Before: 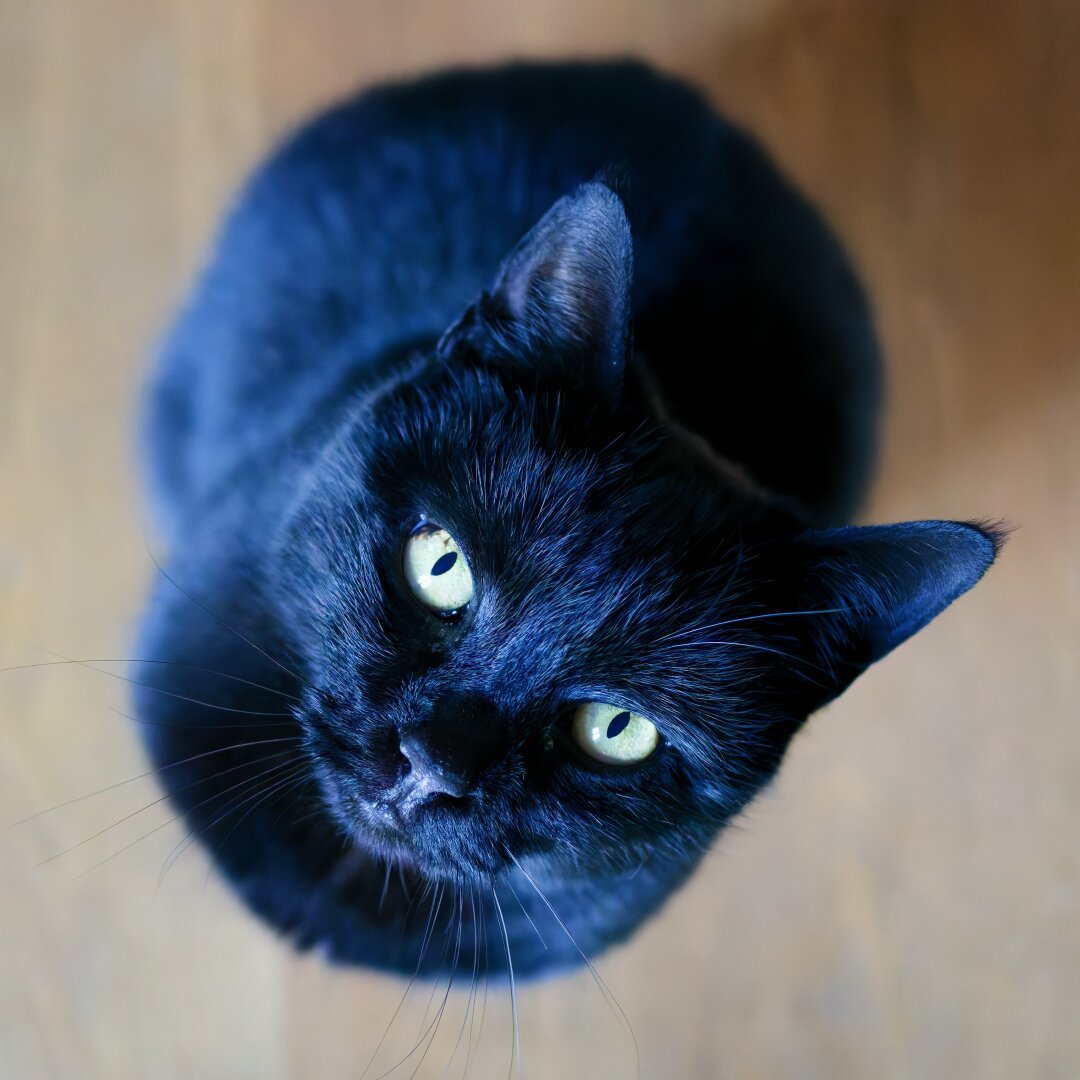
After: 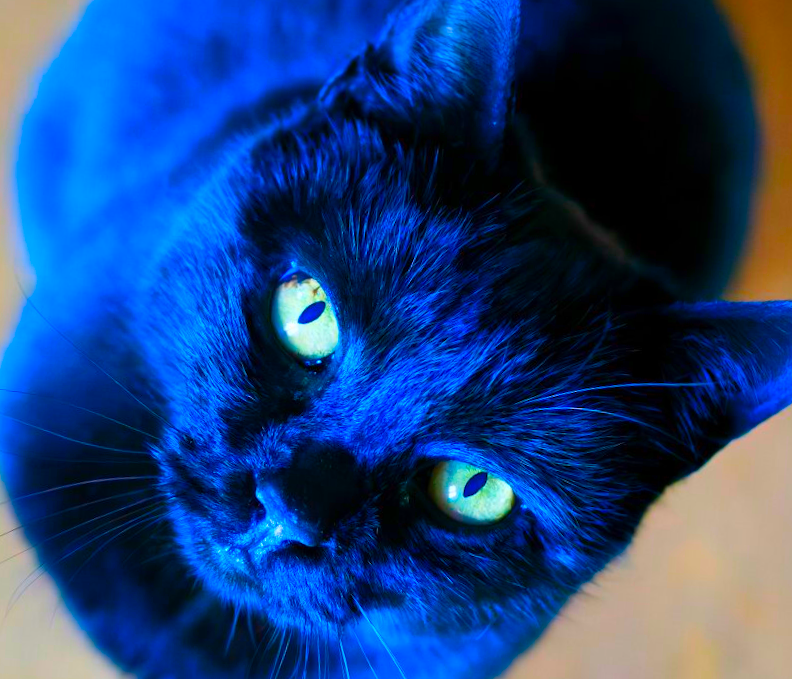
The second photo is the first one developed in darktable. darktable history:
contrast brightness saturation: saturation -0.065
crop and rotate: angle -3.68°, left 9.835%, top 21.046%, right 12.266%, bottom 12.156%
color correction: highlights b* 0.004, saturation 2.97
